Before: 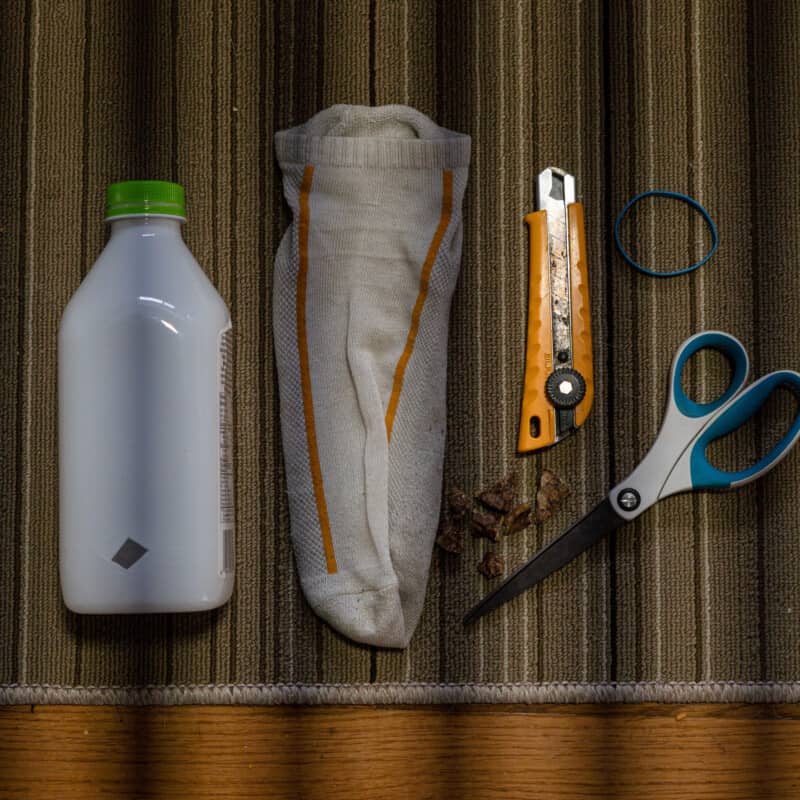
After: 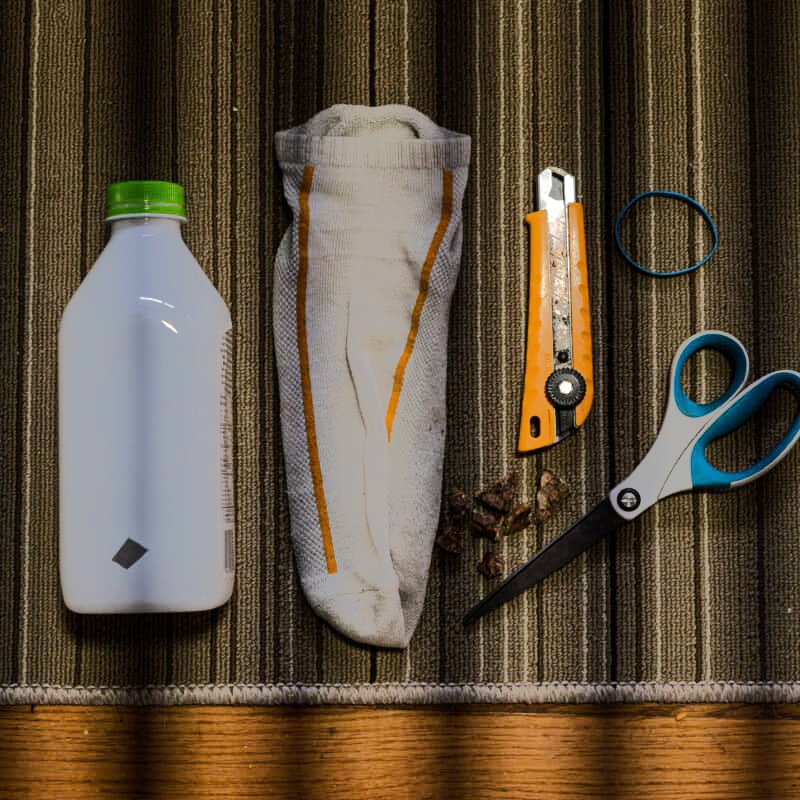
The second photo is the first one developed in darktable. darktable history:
tone equalizer: -8 EV -0.505 EV, -7 EV -0.343 EV, -6 EV -0.102 EV, -5 EV 0.377 EV, -4 EV 0.992 EV, -3 EV 0.805 EV, -2 EV -0.008 EV, -1 EV 0.136 EV, +0 EV -0.018 EV, edges refinement/feathering 500, mask exposure compensation -1.57 EV, preserve details no
